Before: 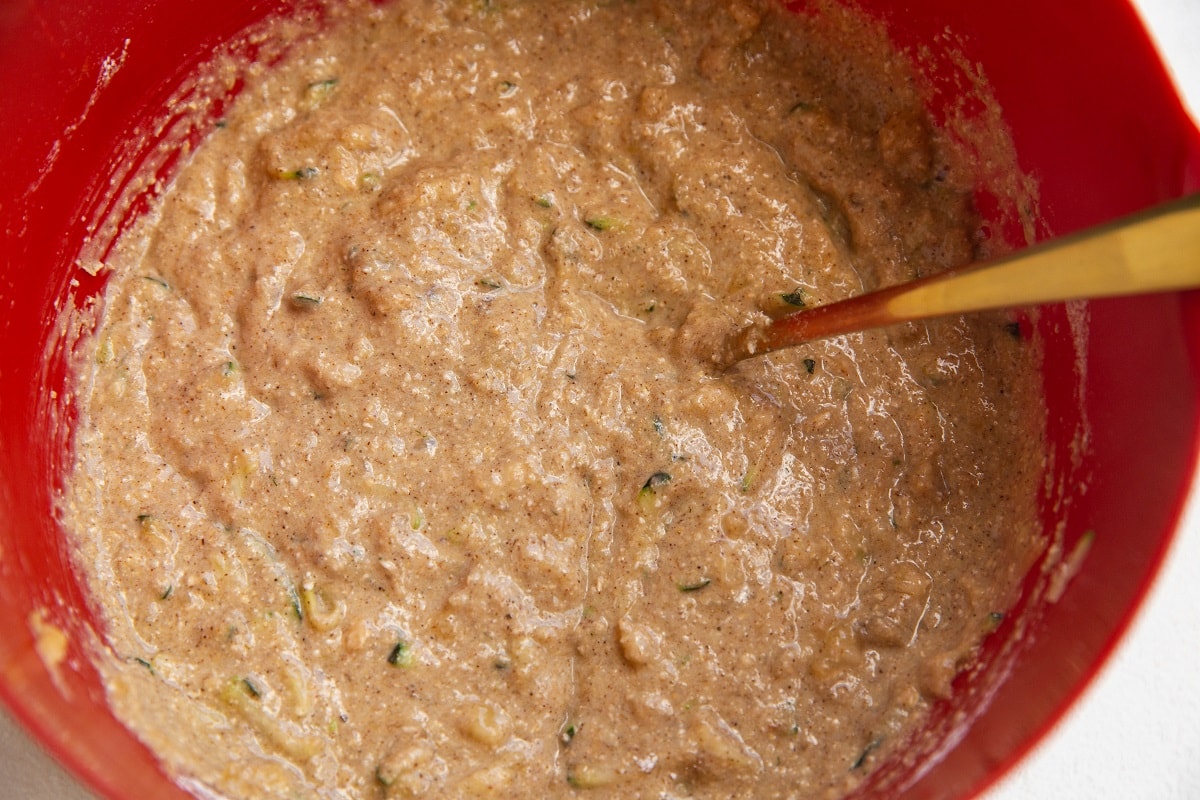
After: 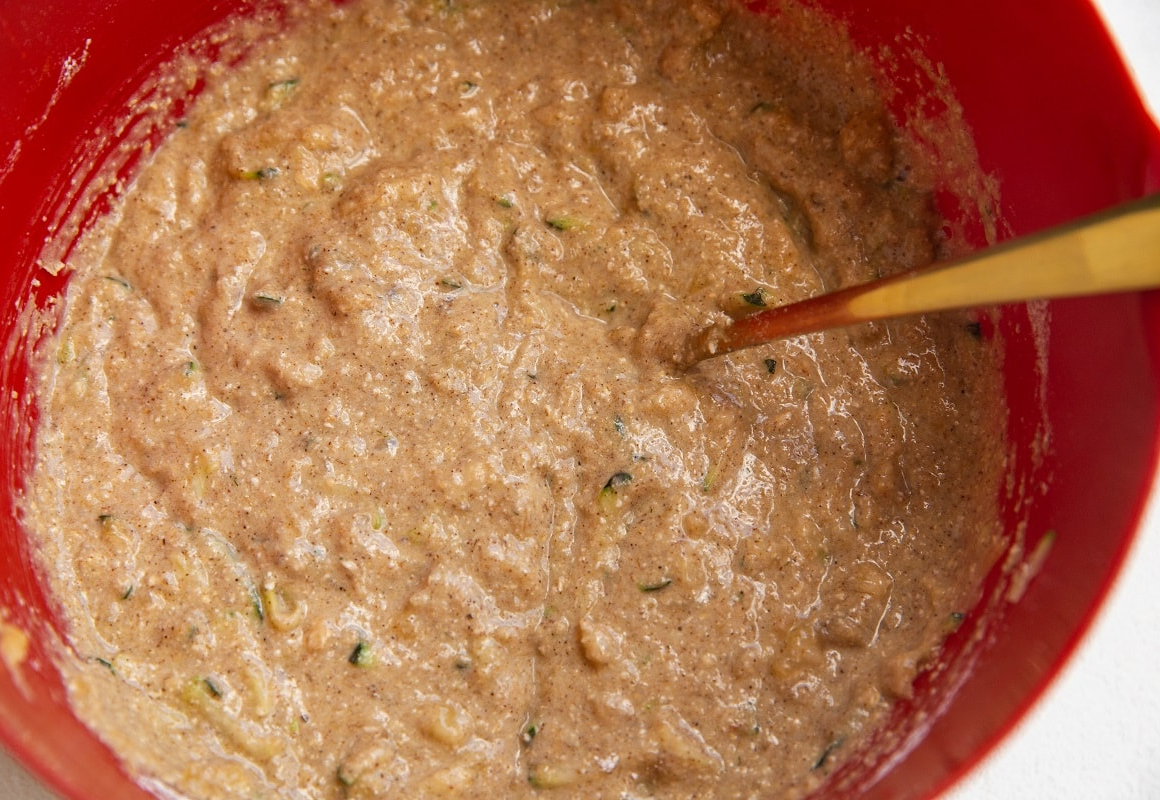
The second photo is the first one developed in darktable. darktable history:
crop and rotate: left 3.331%
